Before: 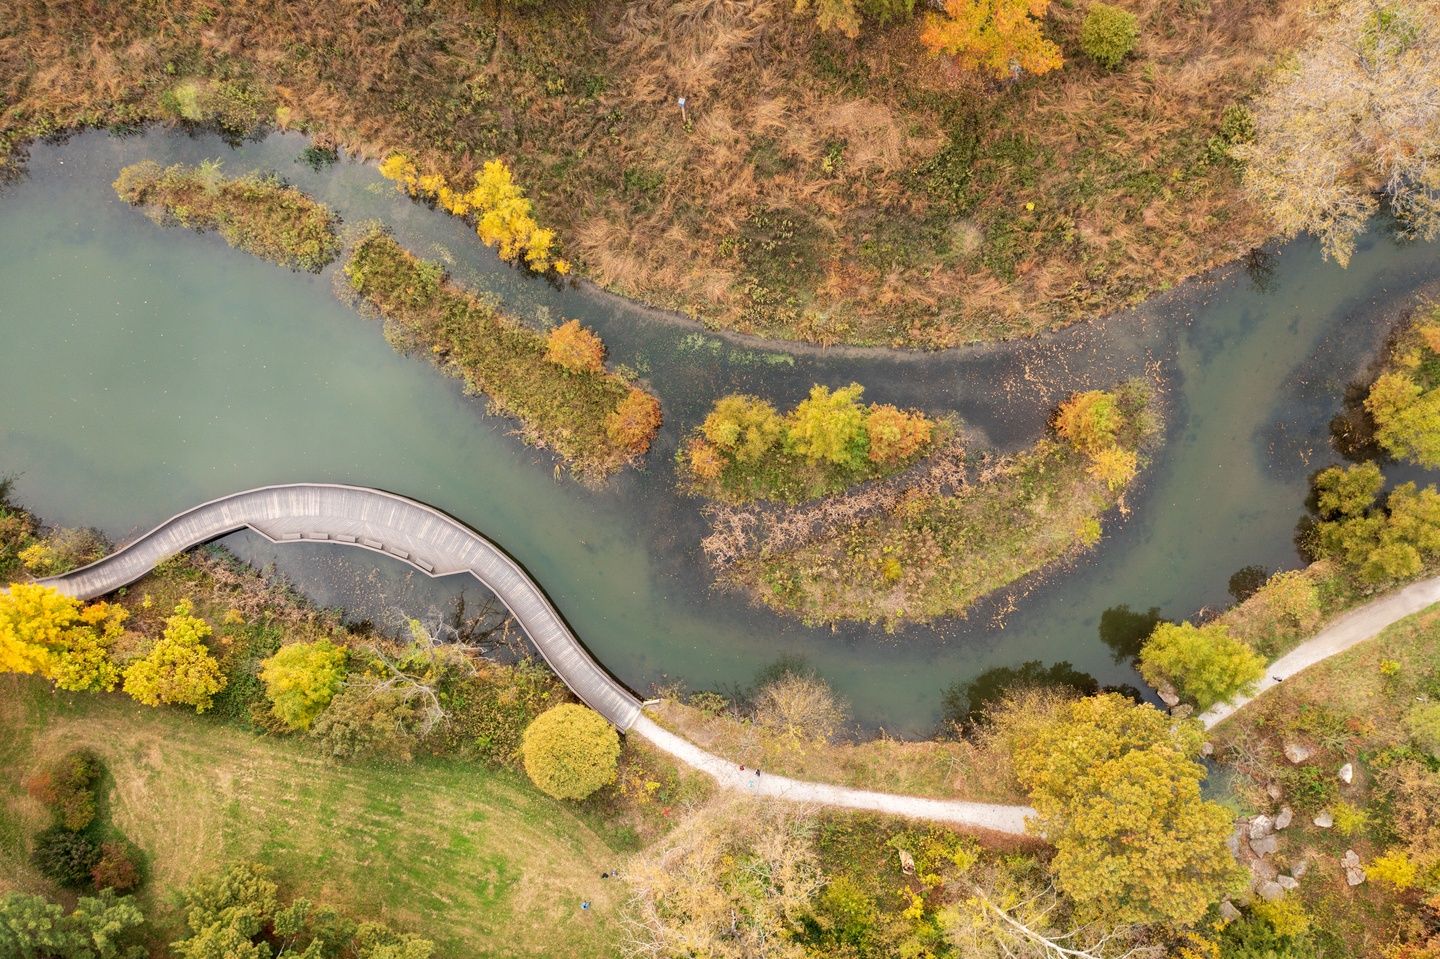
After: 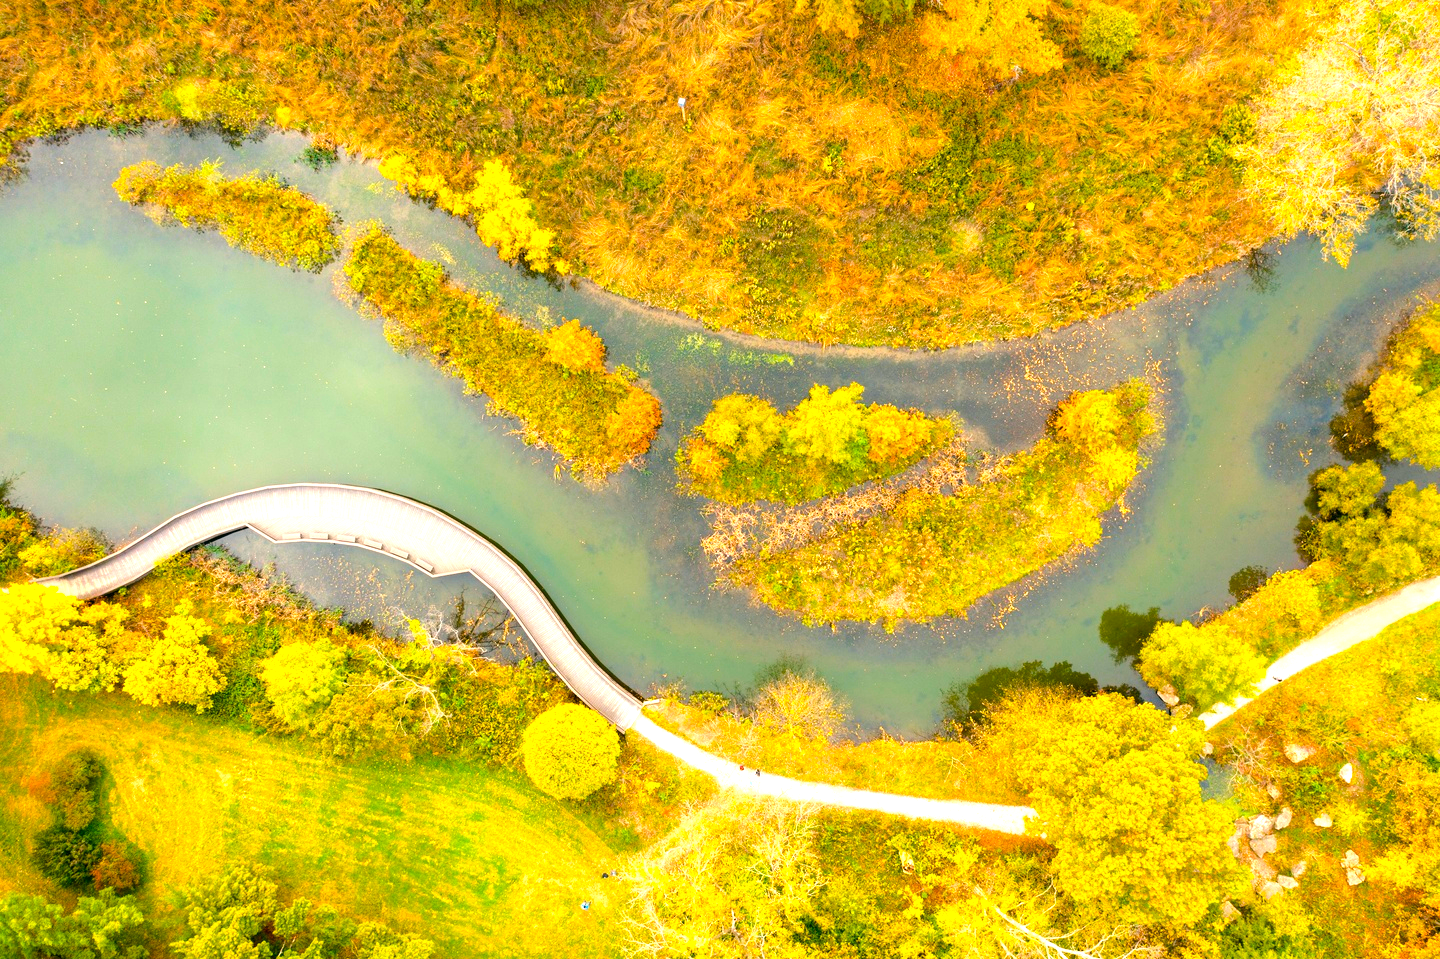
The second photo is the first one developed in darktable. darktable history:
color correction: highlights a* -0.375, highlights b* 9.19, shadows a* -8.68, shadows b* 1.45
color balance rgb: linear chroma grading › global chroma 32.845%, perceptual saturation grading › global saturation 30.491%, perceptual brilliance grading › mid-tones 10.465%, perceptual brilliance grading › shadows 14.842%
exposure: exposure 1 EV, compensate highlight preservation false
